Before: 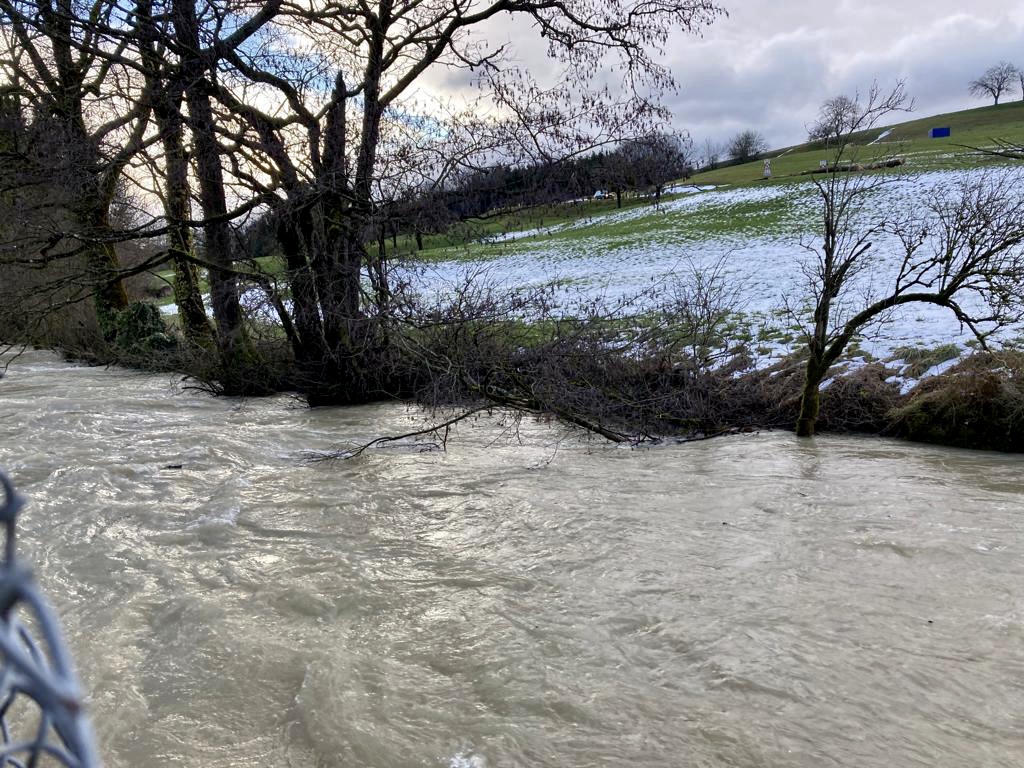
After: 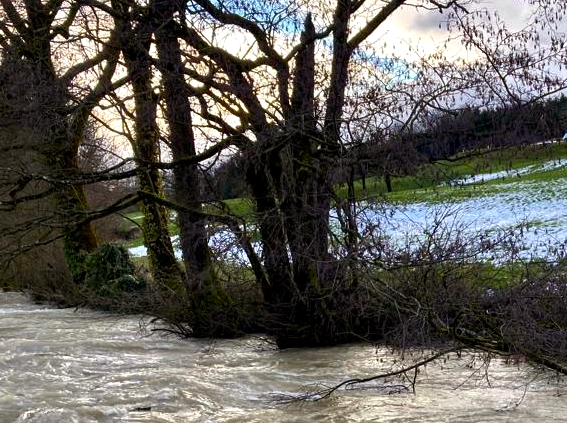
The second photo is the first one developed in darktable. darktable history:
crop and rotate: left 3.035%, top 7.612%, right 41.549%, bottom 37.194%
exposure: exposure -0.25 EV, compensate exposure bias true, compensate highlight preservation false
color balance rgb: power › chroma 0.684%, power › hue 60°, perceptual saturation grading › global saturation 29.41%, perceptual brilliance grading › global brilliance 21.673%, perceptual brilliance grading › shadows -35.845%, contrast -10.491%
